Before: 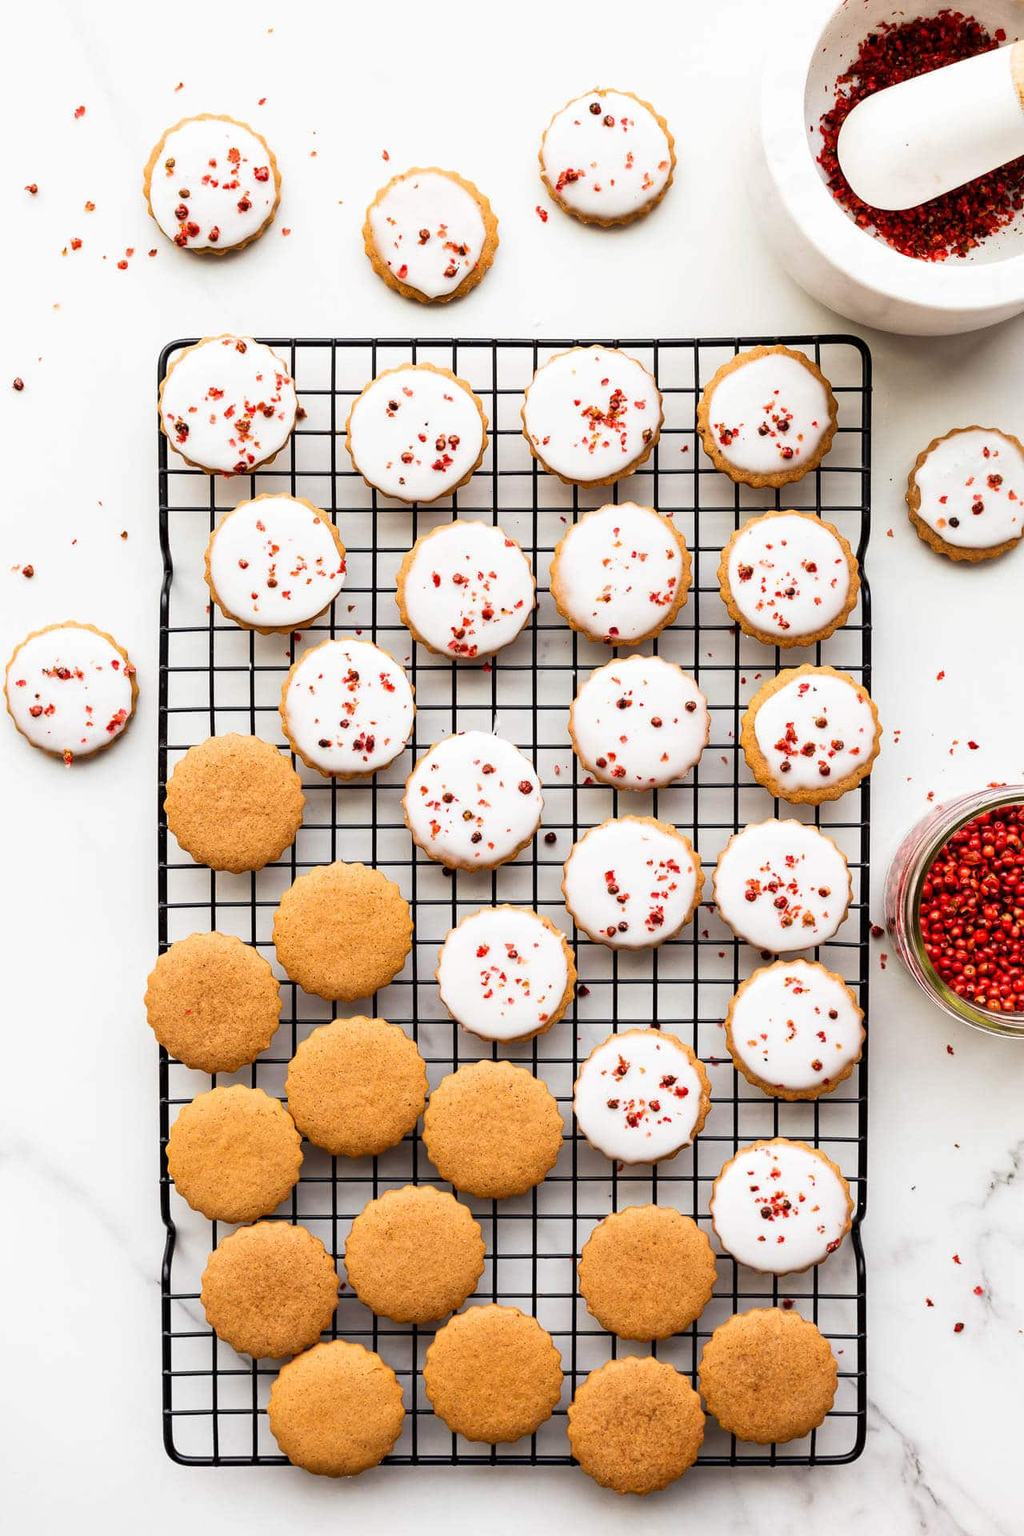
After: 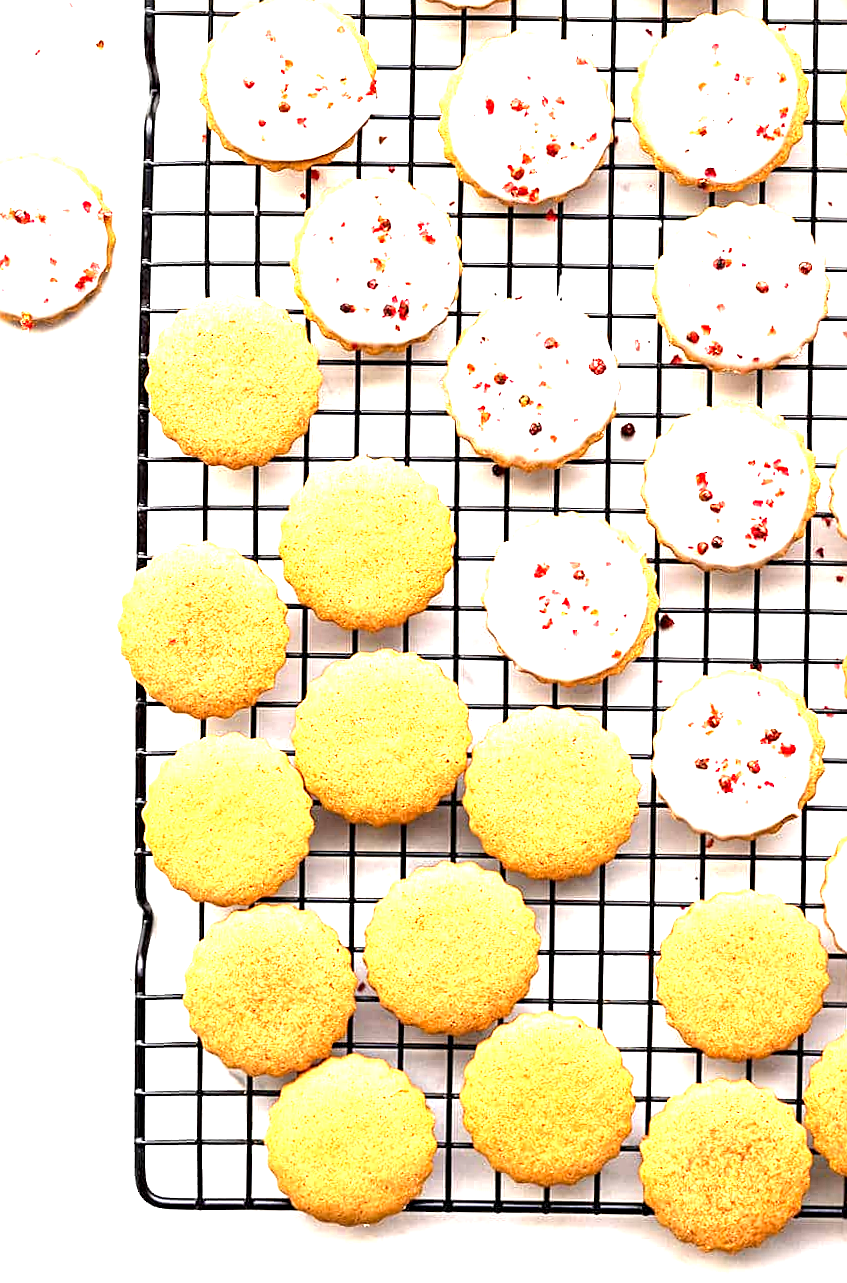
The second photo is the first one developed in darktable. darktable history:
crop and rotate: angle -0.746°, left 3.798%, top 31.856%, right 28.698%
contrast equalizer: octaves 7, y [[0.5, 0.5, 0.5, 0.512, 0.552, 0.62], [0.5 ×6], [0.5 ×4, 0.504, 0.553], [0 ×6], [0 ×6]], mix 0.273
exposure: black level correction 0.001, exposure 1.855 EV, compensate highlight preservation false
sharpen: on, module defaults
